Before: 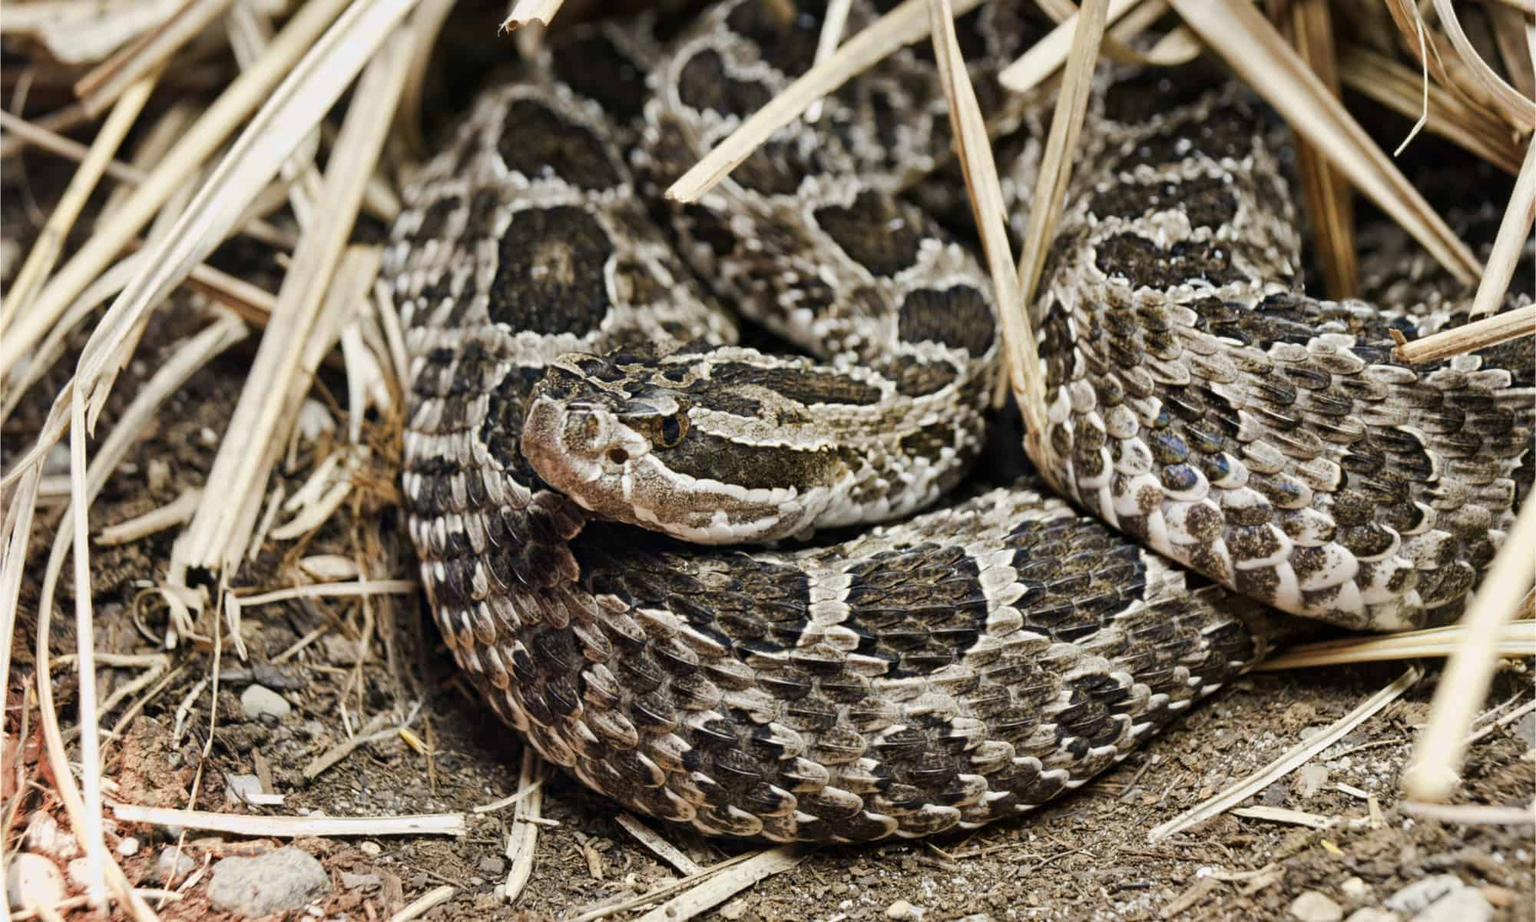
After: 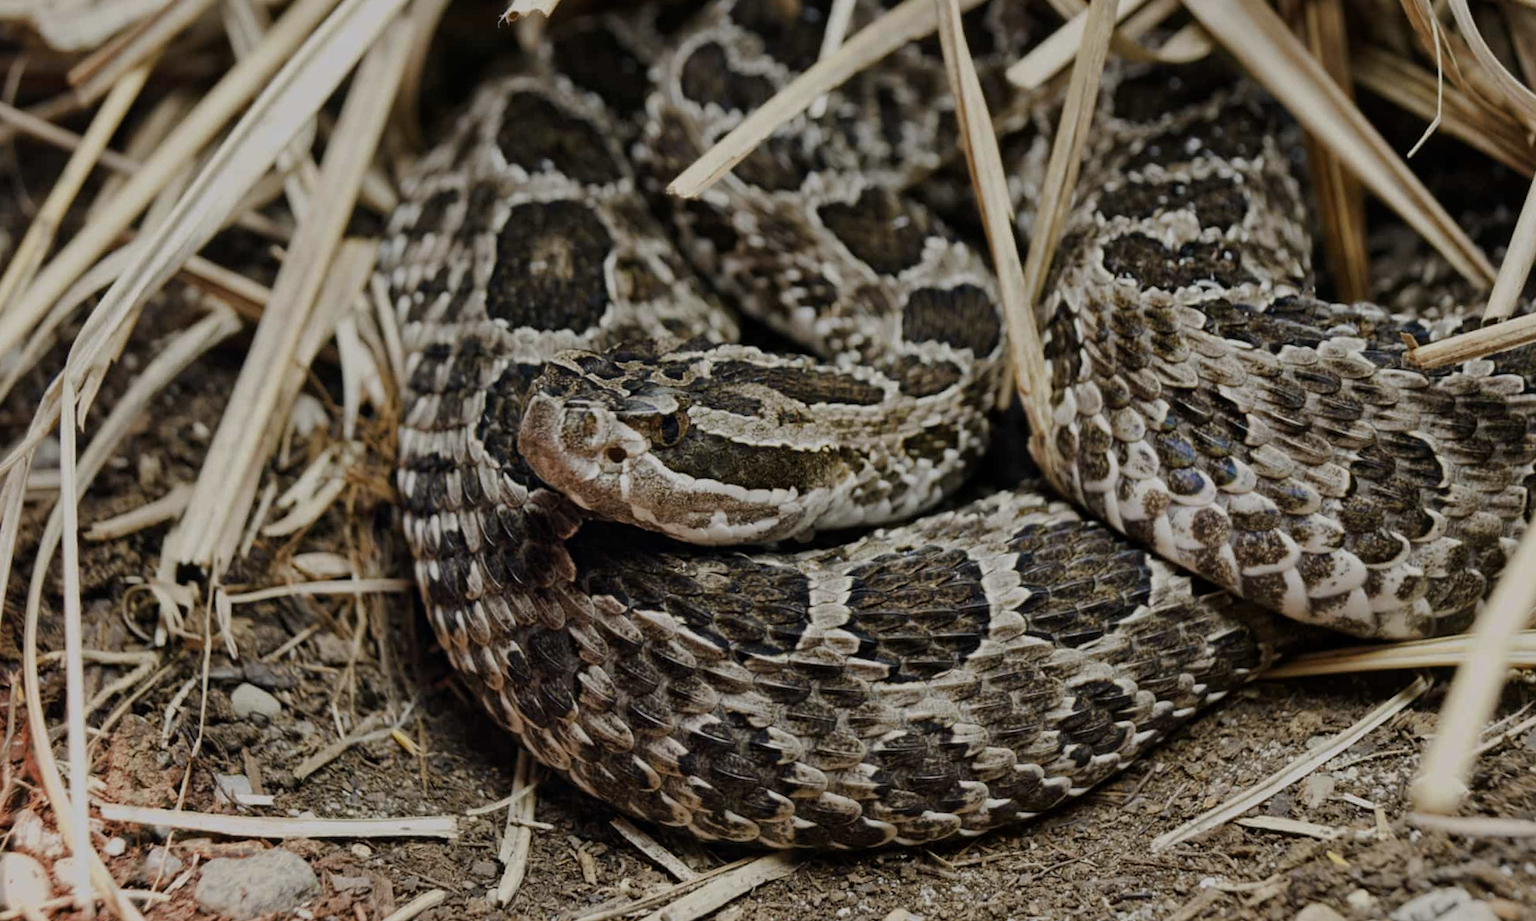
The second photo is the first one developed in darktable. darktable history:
exposure: black level correction 0, exposure -0.763 EV, compensate highlight preservation false
crop and rotate: angle -0.527°
